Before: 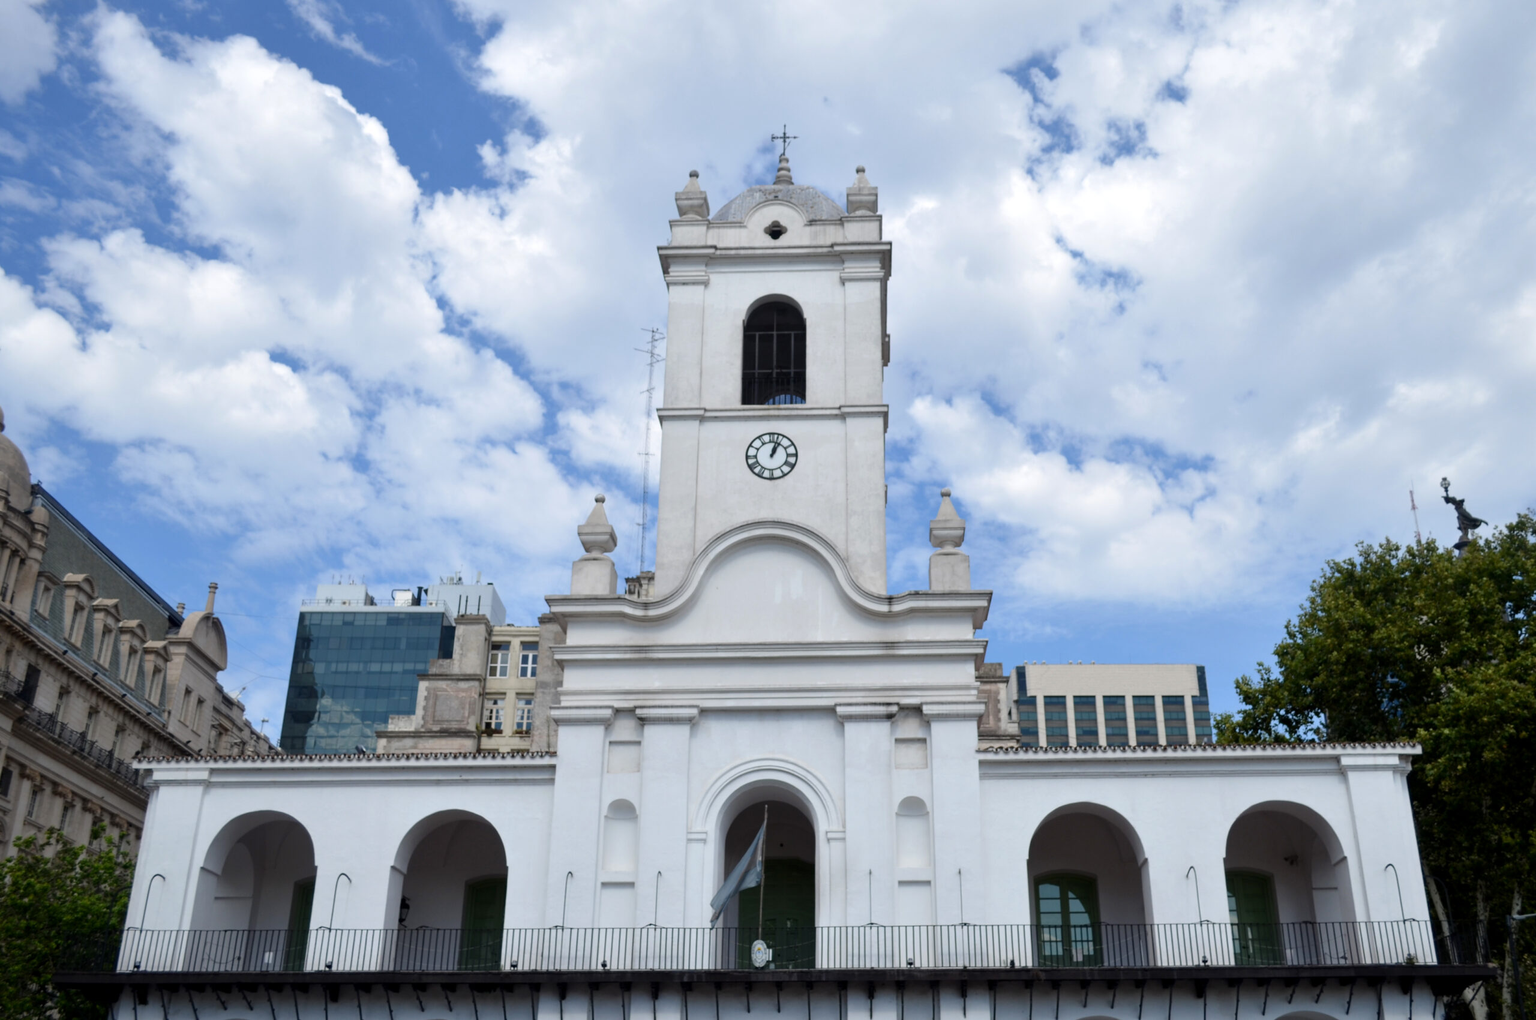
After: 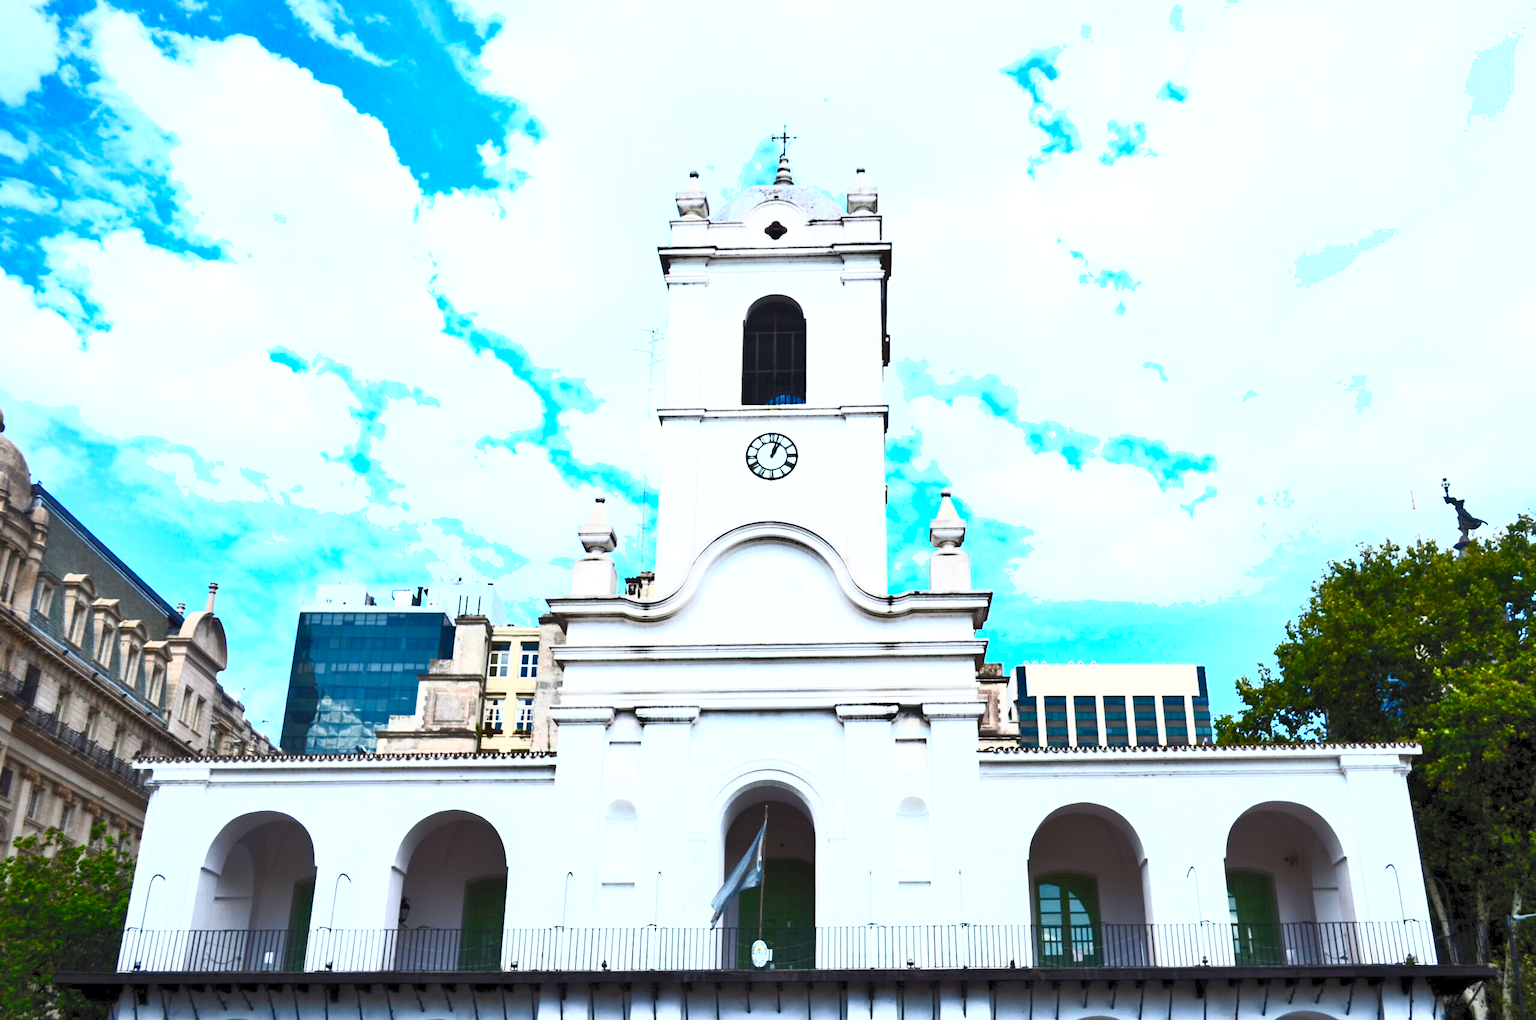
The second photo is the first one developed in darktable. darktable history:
shadows and highlights: white point adjustment 0.976, soften with gaussian
contrast brightness saturation: contrast 0.988, brightness 0.988, saturation 0.982
exposure: exposure -0.013 EV, compensate exposure bias true, compensate highlight preservation false
